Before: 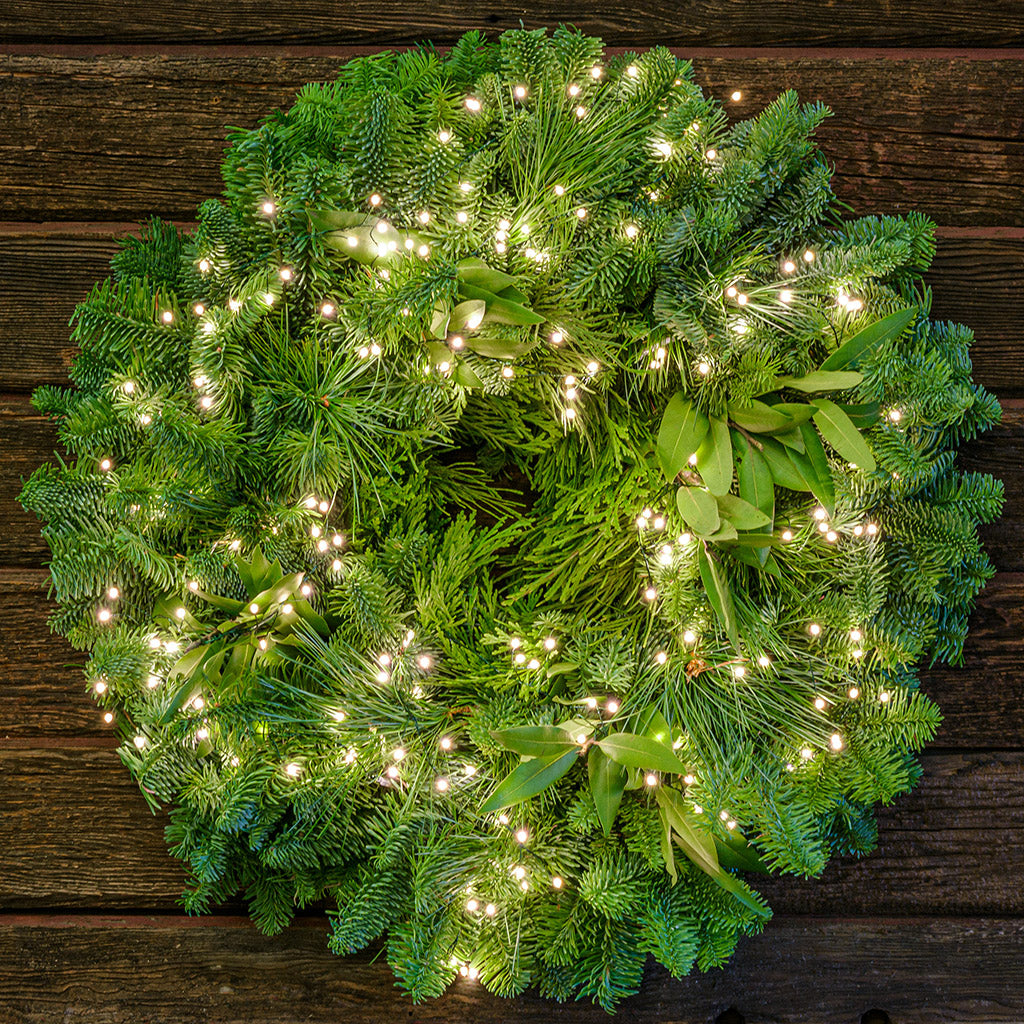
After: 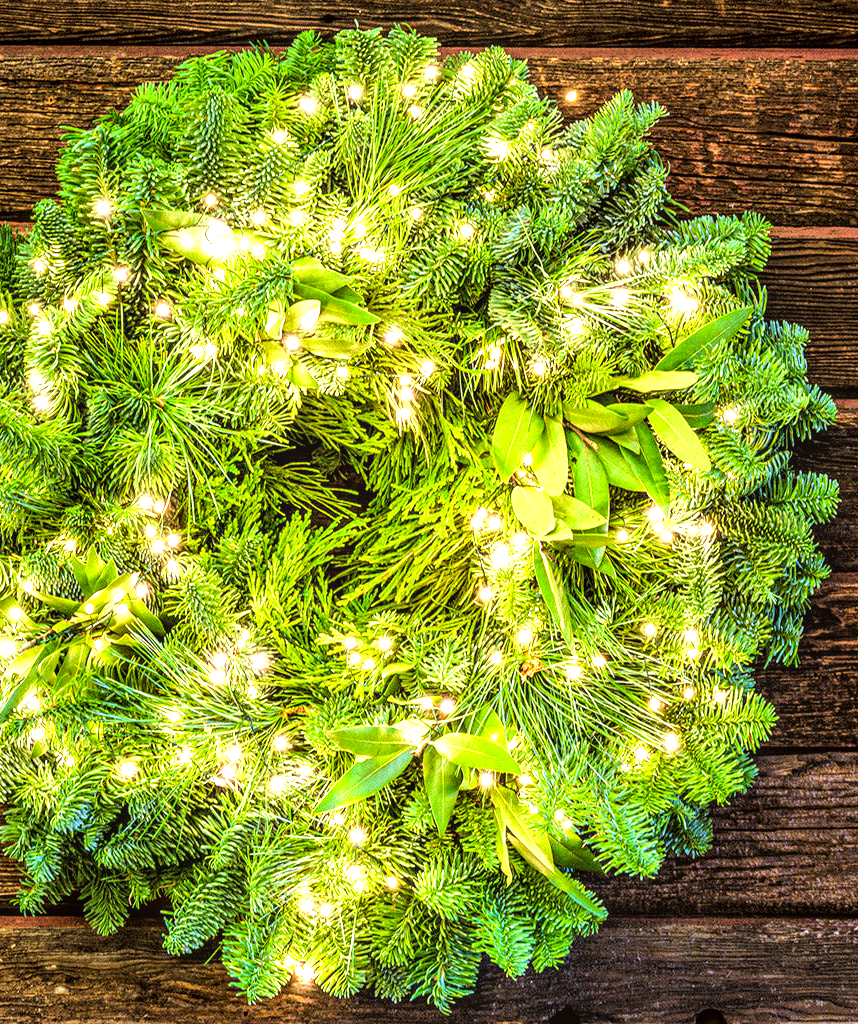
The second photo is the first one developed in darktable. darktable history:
local contrast: detail 130%
tone curve: curves: ch0 [(0, 0.019) (0.11, 0.036) (0.259, 0.214) (0.378, 0.365) (0.499, 0.529) (1, 1)], color space Lab, linked channels, preserve colors none
crop: left 16.145%
exposure: black level correction 0, exposure 1.75 EV, compensate exposure bias true, compensate highlight preservation false
rgb levels: mode RGB, independent channels, levels [[0, 0.5, 1], [0, 0.521, 1], [0, 0.536, 1]]
